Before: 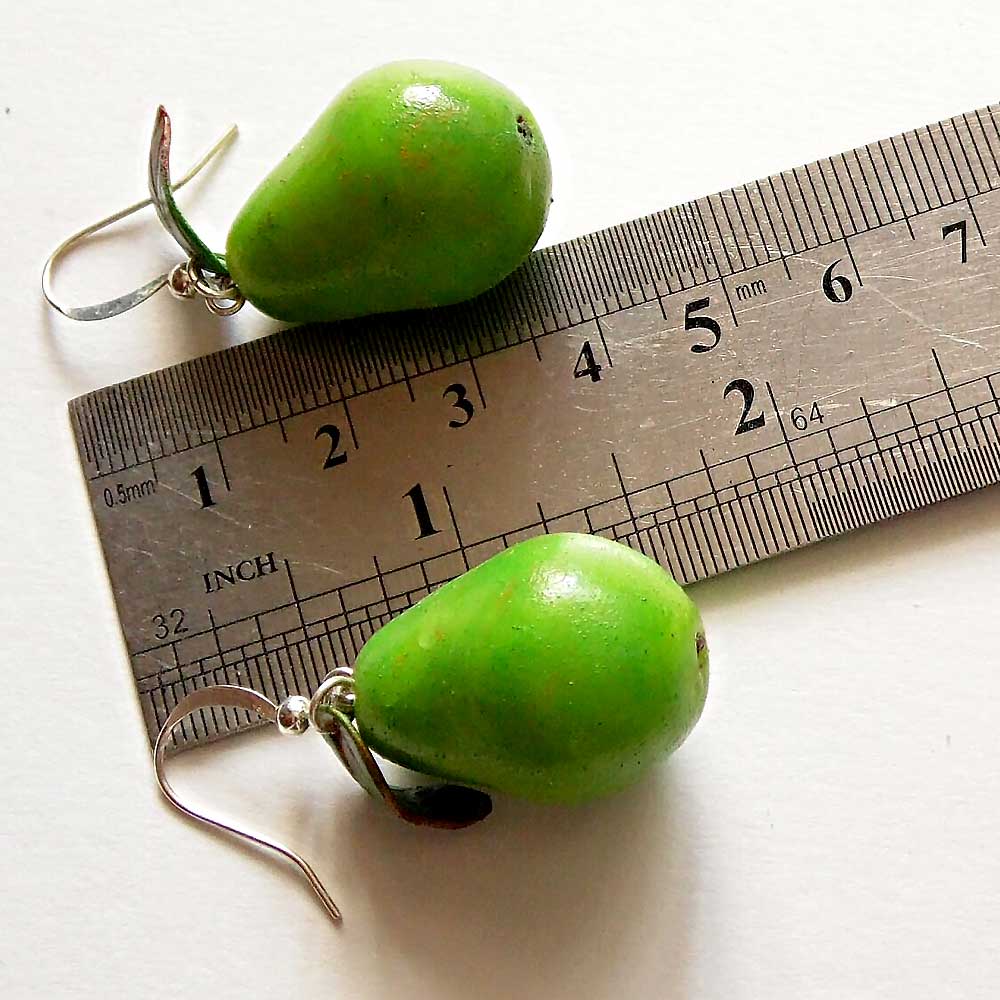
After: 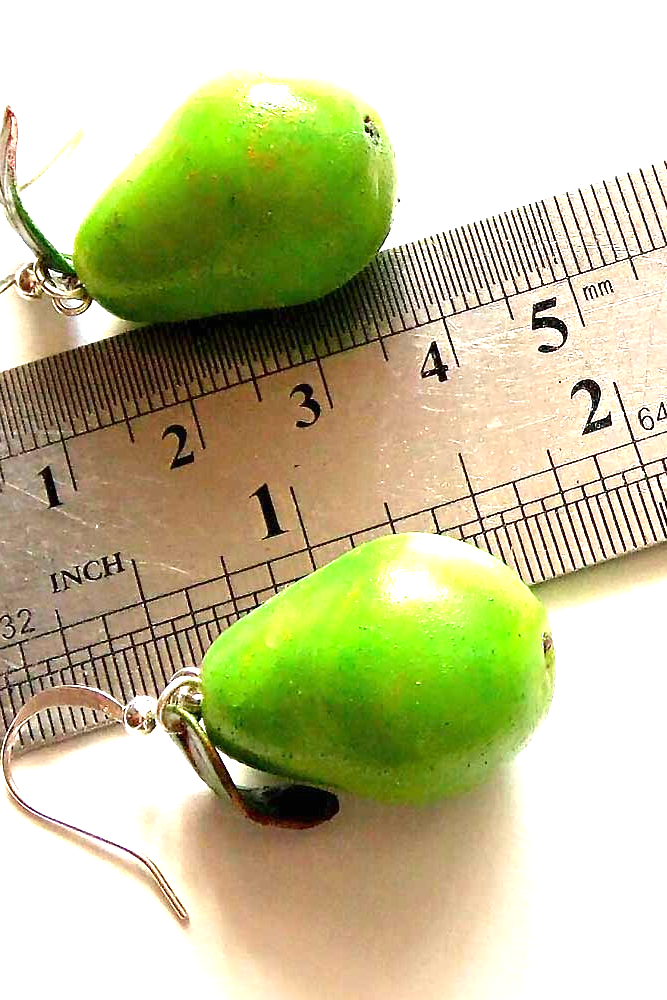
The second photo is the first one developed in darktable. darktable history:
crop and rotate: left 15.324%, right 17.903%
exposure: black level correction 0, exposure 1.383 EV, compensate highlight preservation false
